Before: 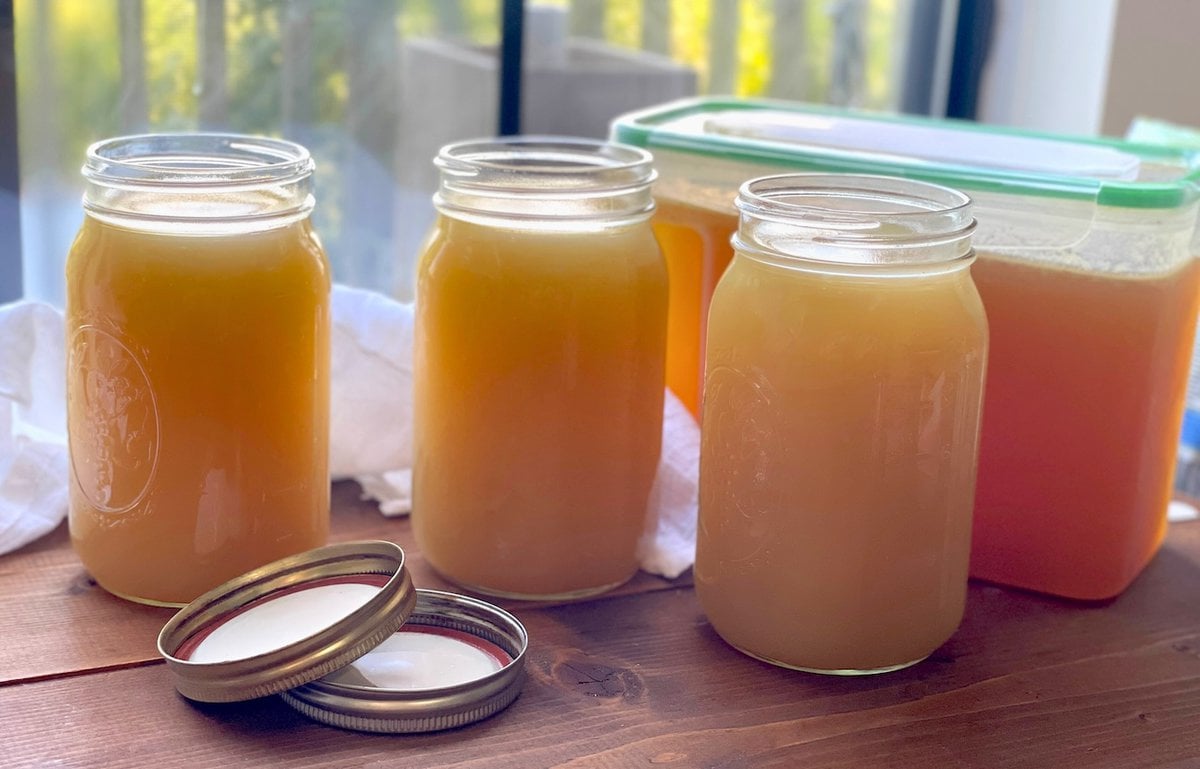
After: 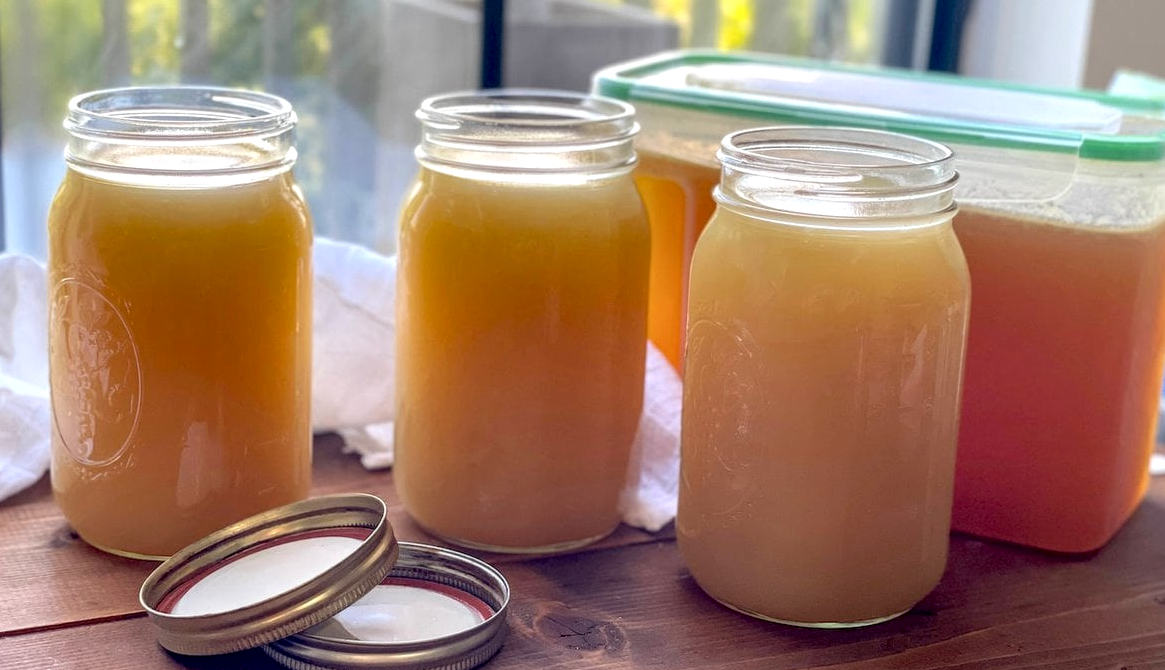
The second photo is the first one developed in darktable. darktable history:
crop: left 1.507%, top 6.147%, right 1.379%, bottom 6.637%
local contrast: highlights 35%, detail 135%
